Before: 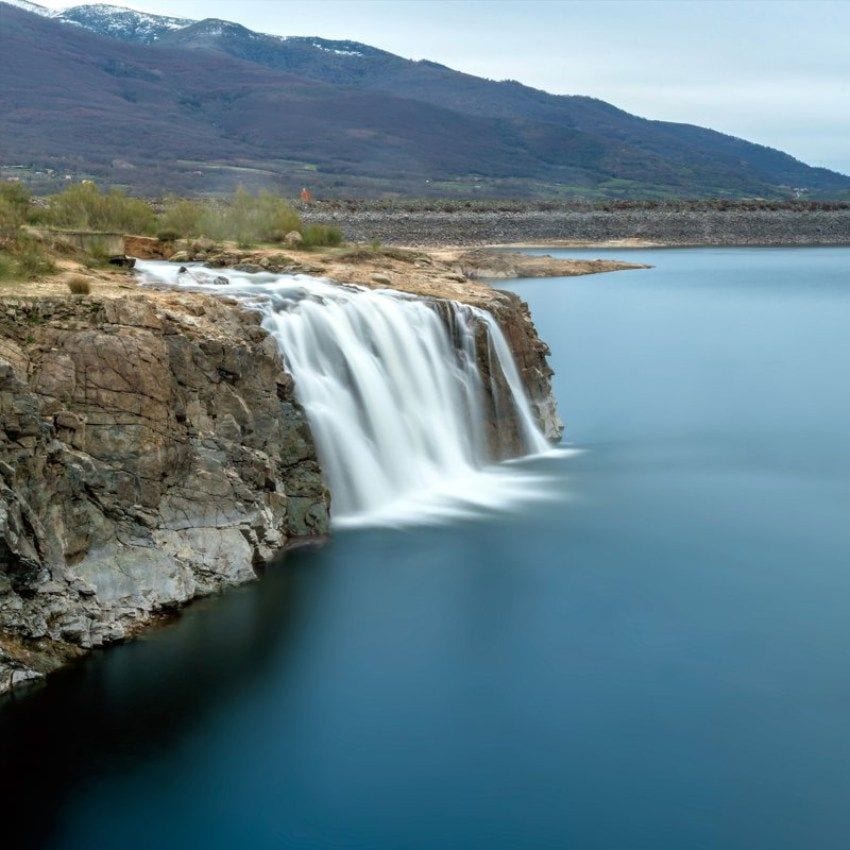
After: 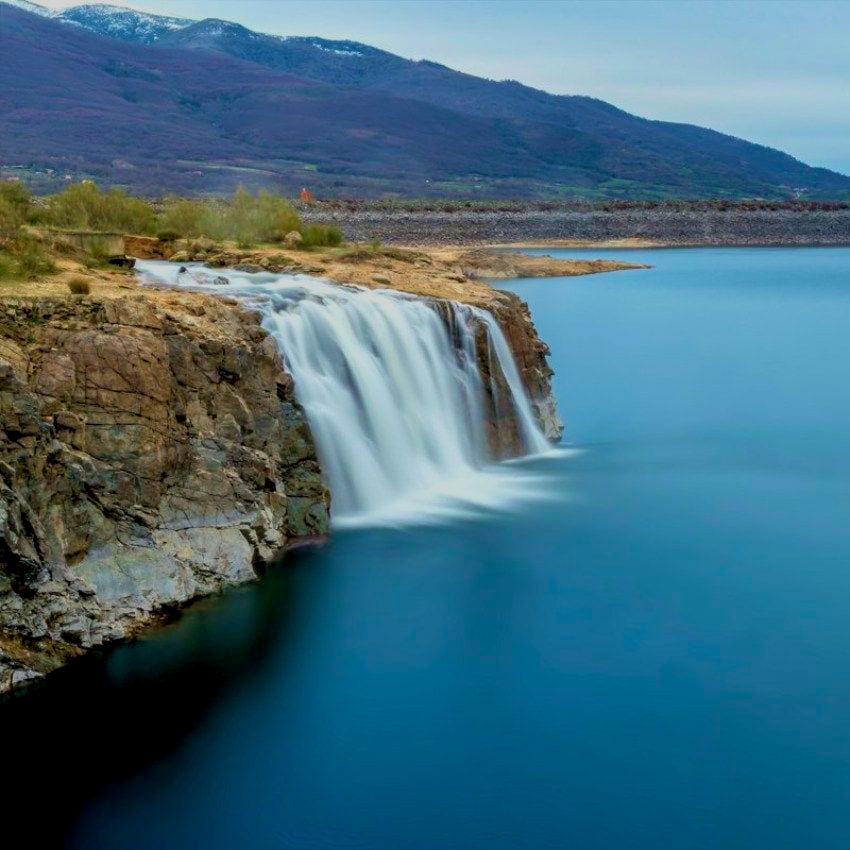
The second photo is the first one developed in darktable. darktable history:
exposure: black level correction 0.009, exposure -0.639 EV, compensate exposure bias true, compensate highlight preservation false
velvia: strength 44.61%
color balance rgb: shadows lift › chroma 2.928%, shadows lift › hue 279.72°, power › hue 330.06°, perceptual saturation grading › global saturation 25.771%, perceptual brilliance grading › mid-tones 10.729%, perceptual brilliance grading › shadows 14.712%, global vibrance 9.446%
